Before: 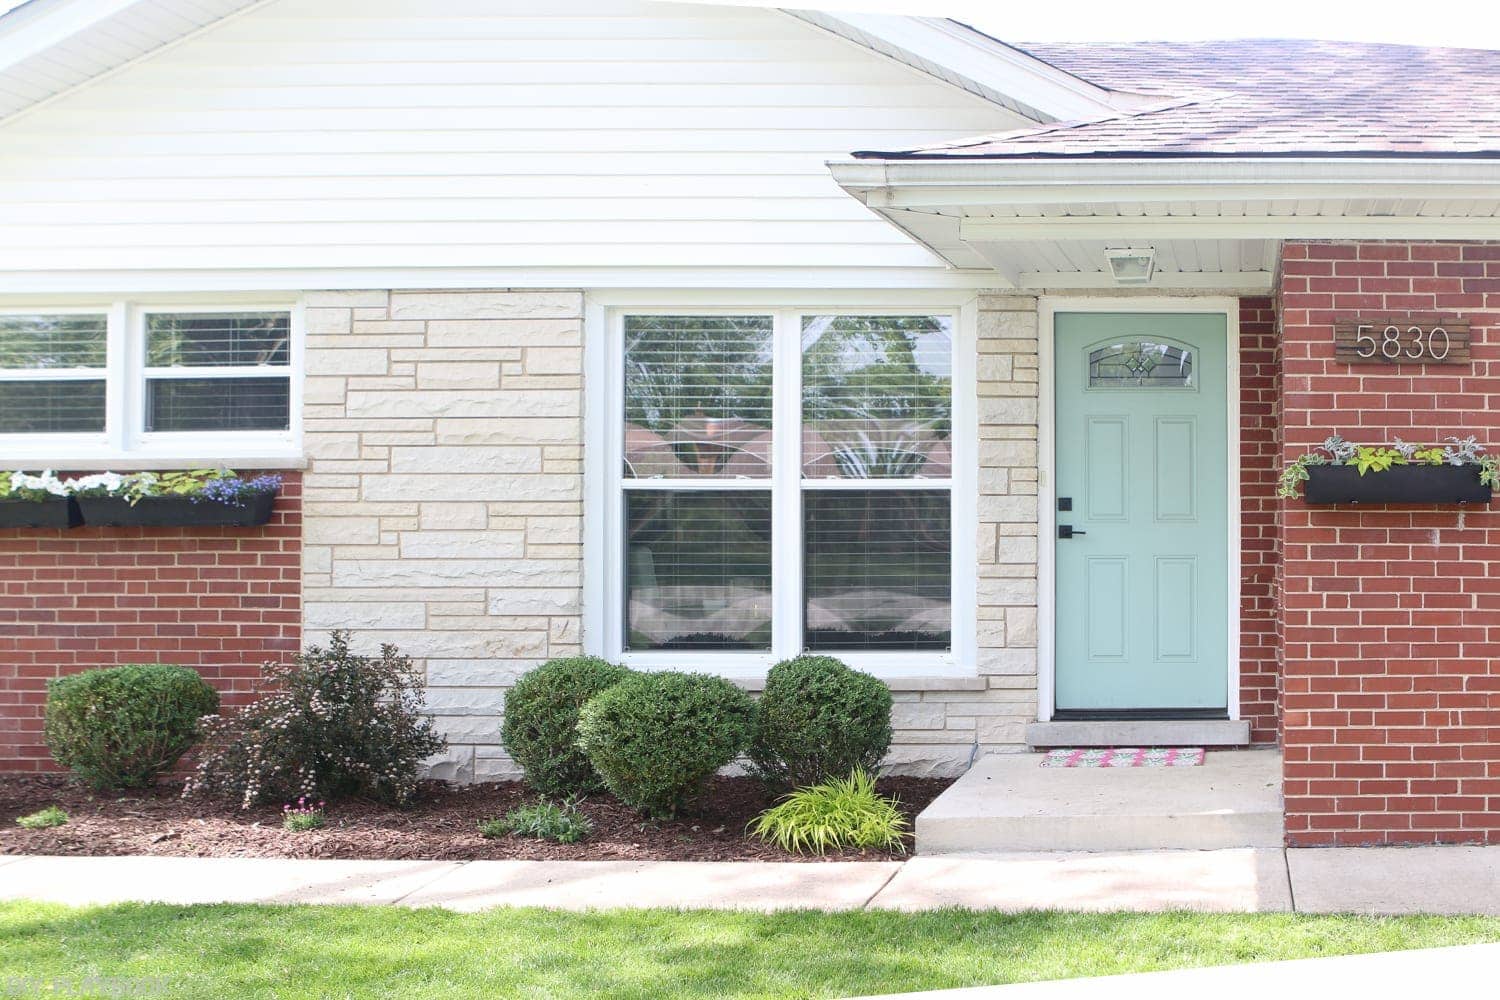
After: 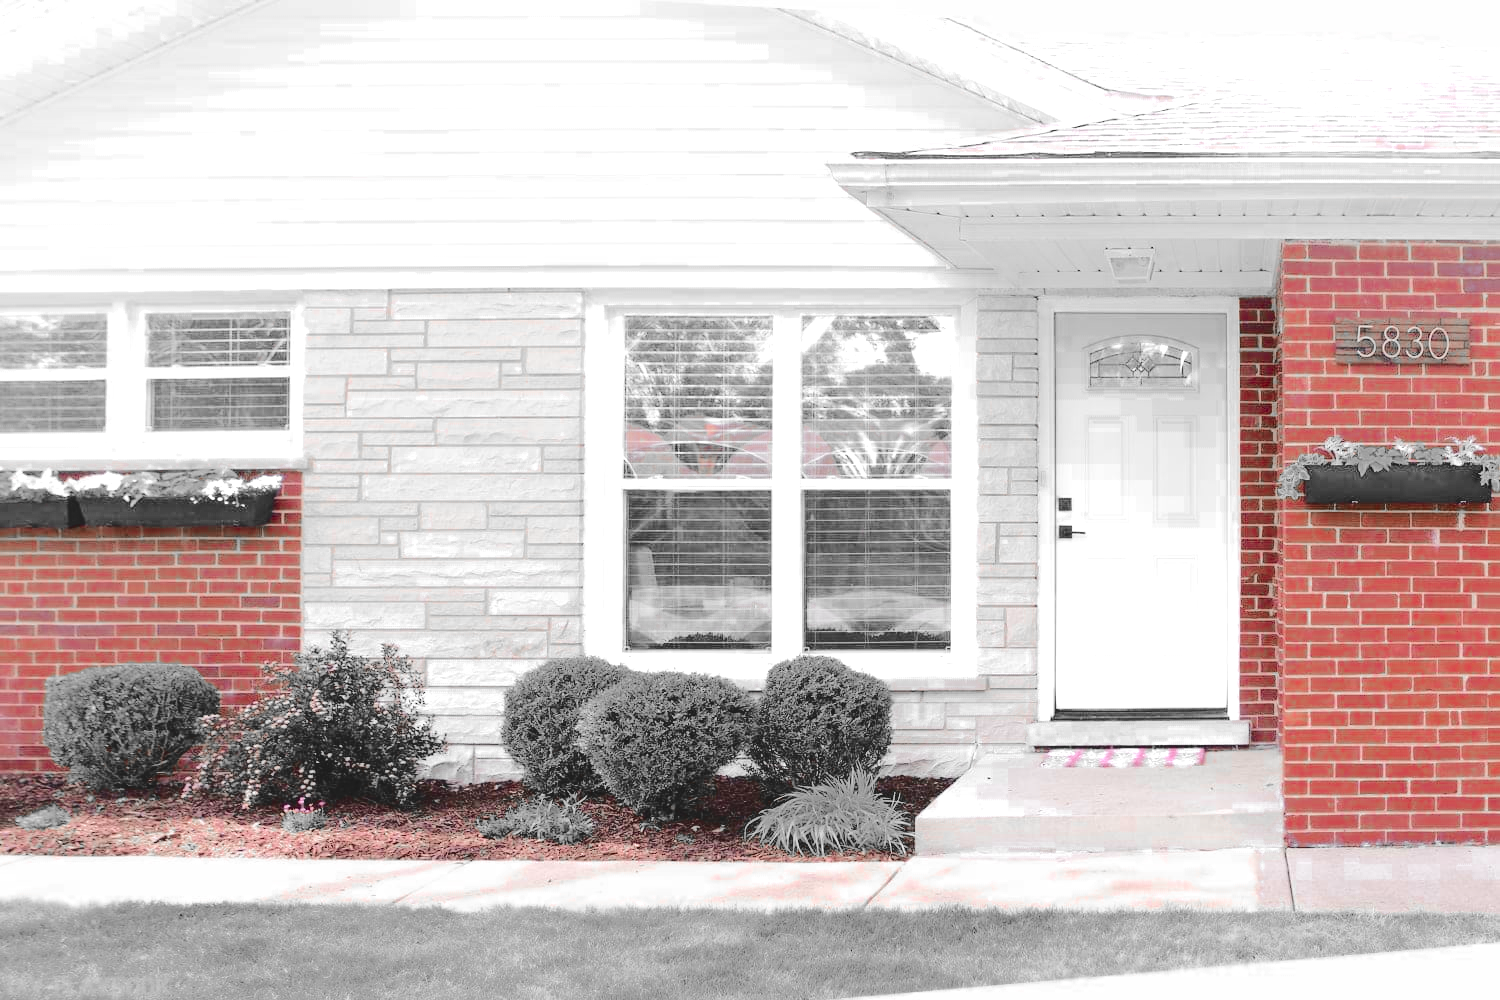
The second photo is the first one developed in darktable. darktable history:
tone curve: curves: ch0 [(0, 0) (0.003, 0.089) (0.011, 0.089) (0.025, 0.088) (0.044, 0.089) (0.069, 0.094) (0.1, 0.108) (0.136, 0.119) (0.177, 0.147) (0.224, 0.204) (0.277, 0.28) (0.335, 0.389) (0.399, 0.486) (0.468, 0.588) (0.543, 0.647) (0.623, 0.705) (0.709, 0.759) (0.801, 0.815) (0.898, 0.873) (1, 1)], color space Lab, independent channels, preserve colors none
contrast brightness saturation: contrast 0.204, brightness 0.163, saturation 0.218
color zones: curves: ch0 [(0, 0.352) (0.143, 0.407) (0.286, 0.386) (0.429, 0.431) (0.571, 0.829) (0.714, 0.853) (0.857, 0.833) (1, 0.352)]; ch1 [(0, 0.604) (0.072, 0.726) (0.096, 0.608) (0.205, 0.007) (0.571, -0.006) (0.839, -0.013) (0.857, -0.012) (1, 0.604)]
